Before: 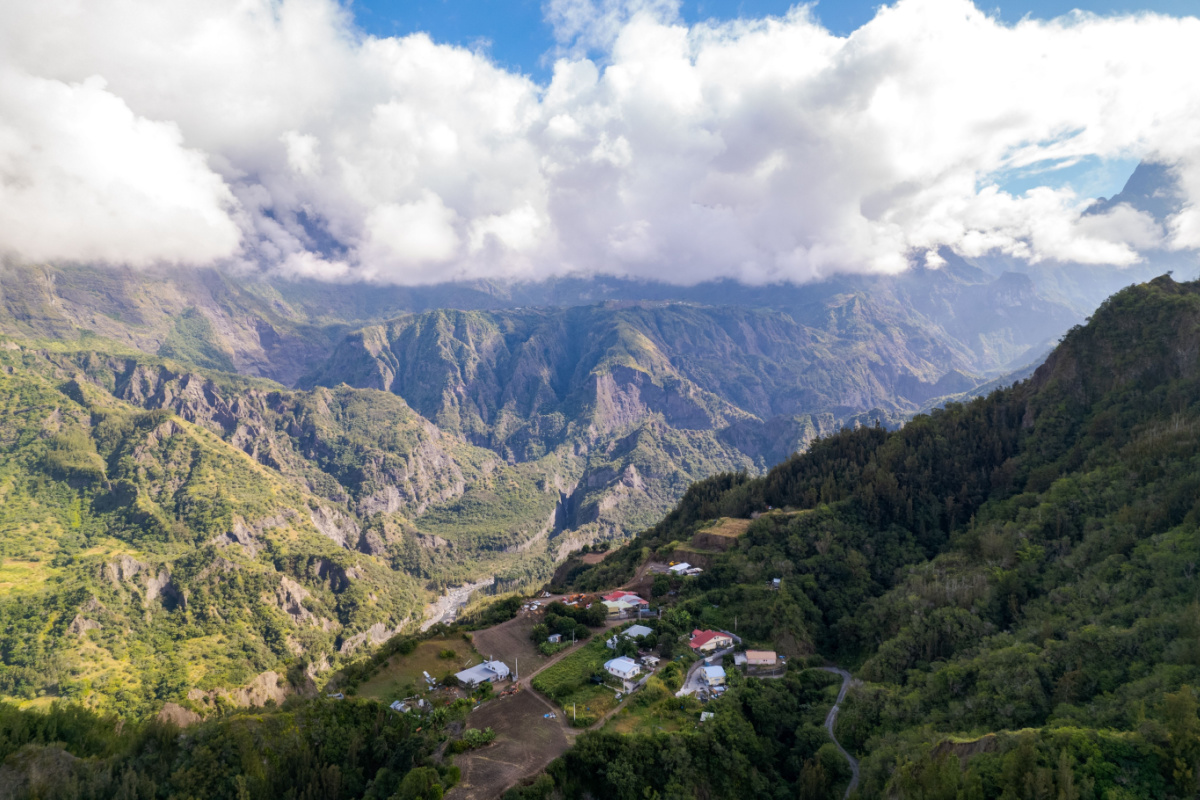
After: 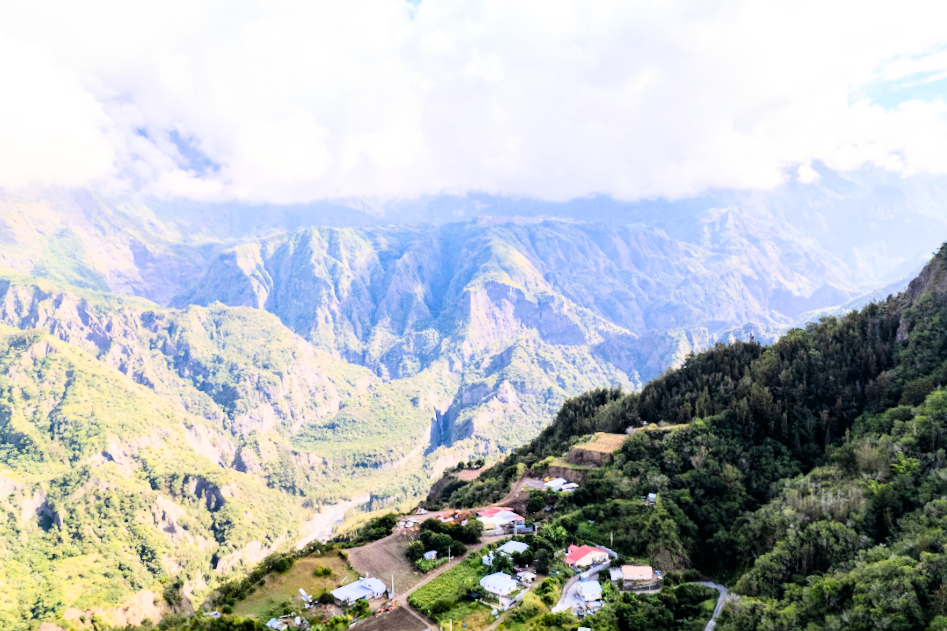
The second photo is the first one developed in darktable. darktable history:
filmic rgb: black relative exposure -7.65 EV, white relative exposure 4.56 EV, hardness 3.61
tone curve: curves: ch0 [(0, 0) (0.004, 0.001) (0.133, 0.112) (0.325, 0.362) (0.832, 0.893) (1, 1)], color space Lab, linked channels, preserve colors none
color balance rgb: perceptual saturation grading › global saturation 20%, perceptual saturation grading › highlights -25%, perceptual saturation grading › shadows 25%
rotate and perspective: rotation -0.45°, automatic cropping original format, crop left 0.008, crop right 0.992, crop top 0.012, crop bottom 0.988
tone equalizer: -8 EV -0.75 EV, -7 EV -0.7 EV, -6 EV -0.6 EV, -5 EV -0.4 EV, -3 EV 0.4 EV, -2 EV 0.6 EV, -1 EV 0.7 EV, +0 EV 0.75 EV, edges refinement/feathering 500, mask exposure compensation -1.57 EV, preserve details no
crop and rotate: left 10.071%, top 10.071%, right 10.02%, bottom 10.02%
exposure: exposure 1.223 EV, compensate highlight preservation false
